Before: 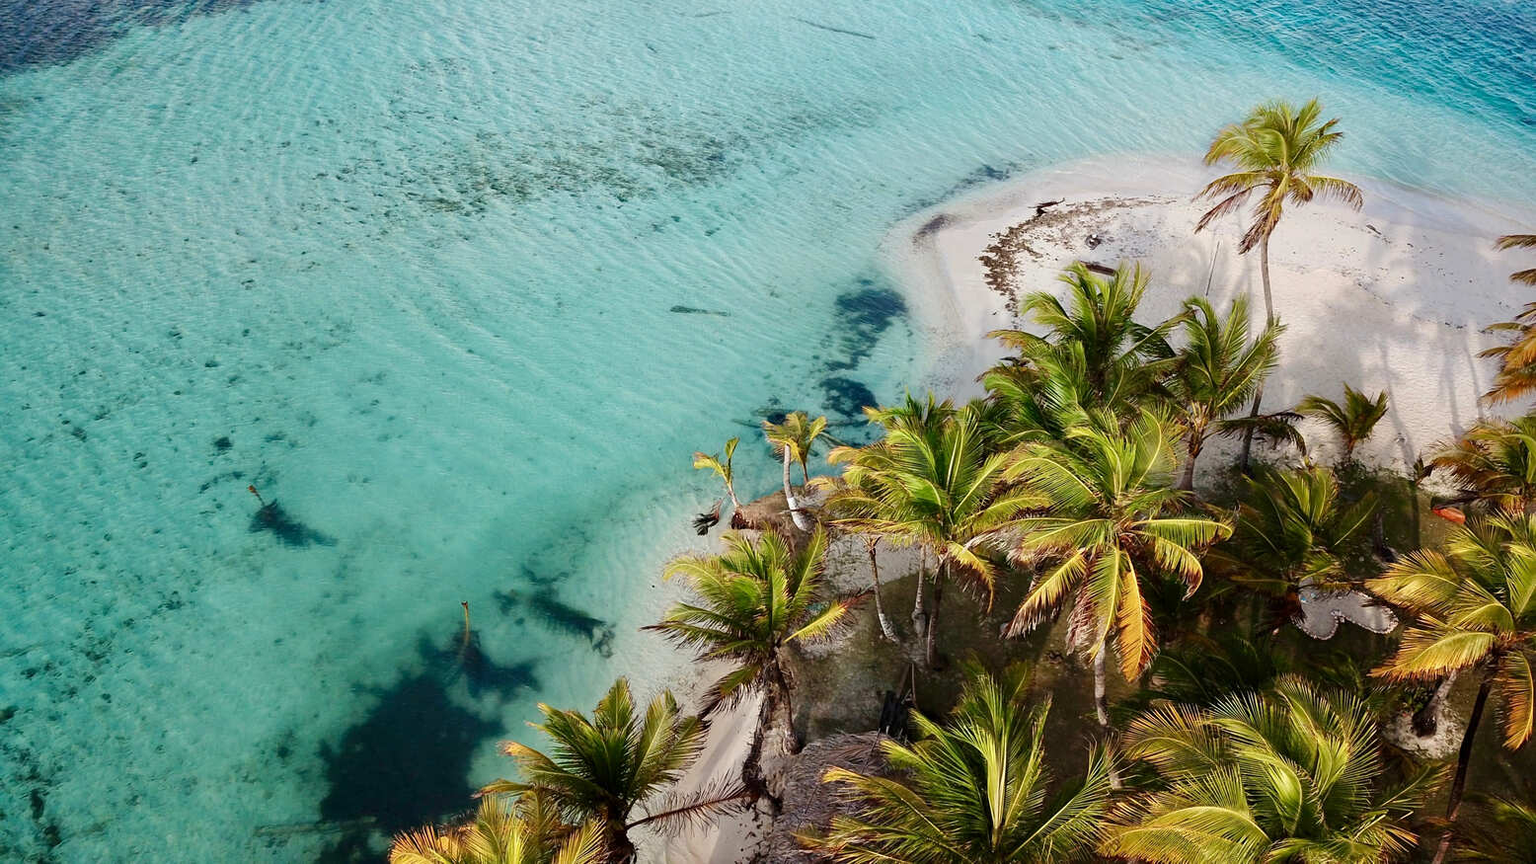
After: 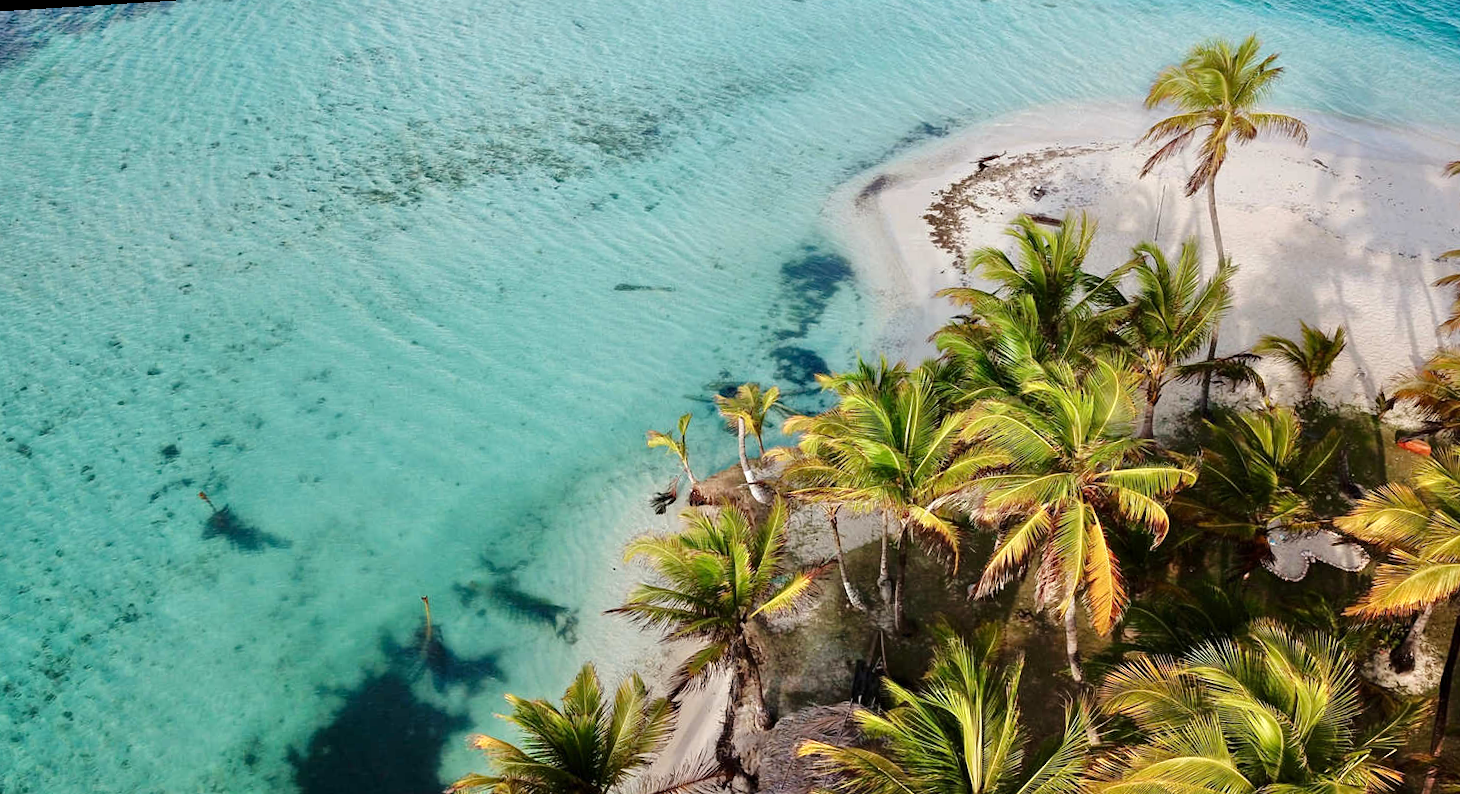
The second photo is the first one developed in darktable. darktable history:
rotate and perspective: rotation -3.52°, crop left 0.036, crop right 0.964, crop top 0.081, crop bottom 0.919
crop: left 1.743%, right 0.268%, bottom 2.011%
tone equalizer: -8 EV 0.001 EV, -7 EV -0.004 EV, -6 EV 0.009 EV, -5 EV 0.032 EV, -4 EV 0.276 EV, -3 EV 0.644 EV, -2 EV 0.584 EV, -1 EV 0.187 EV, +0 EV 0.024 EV
